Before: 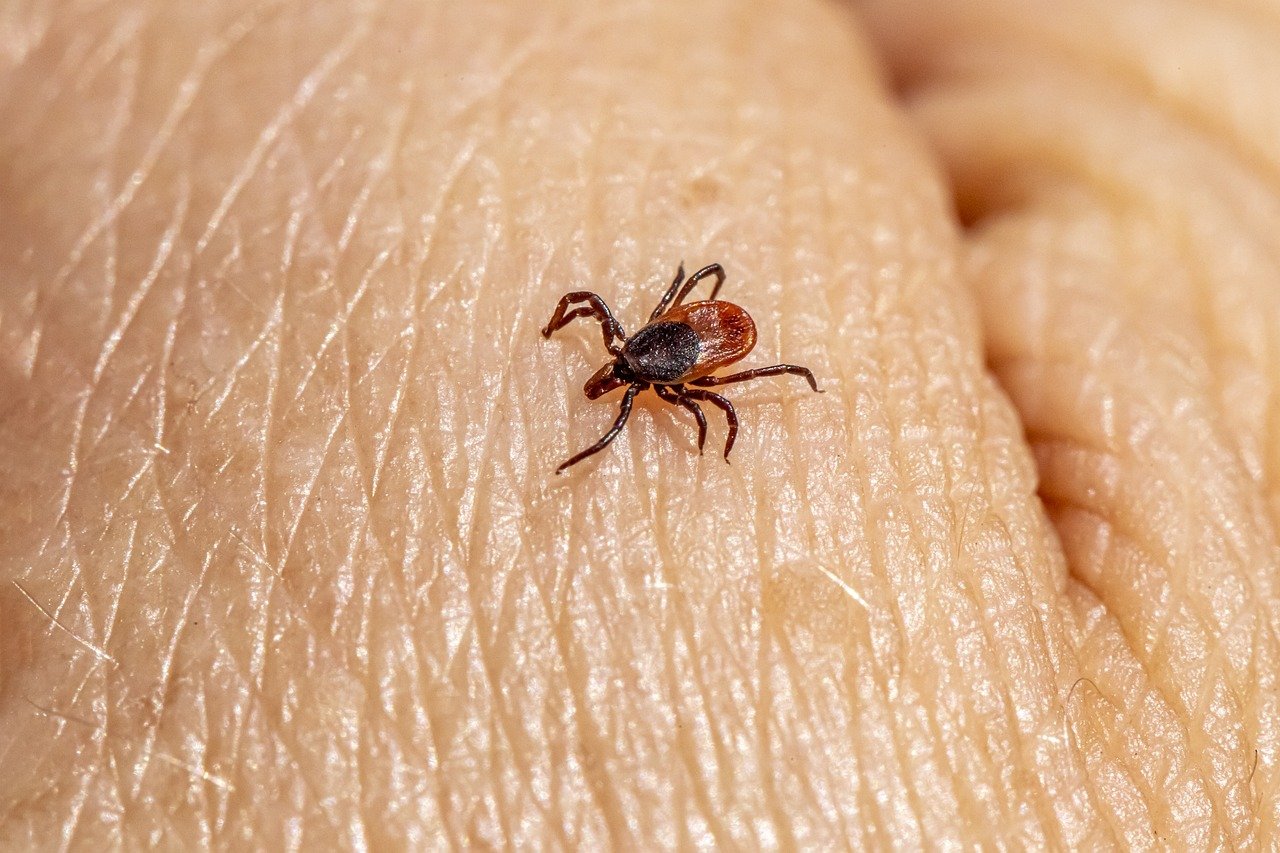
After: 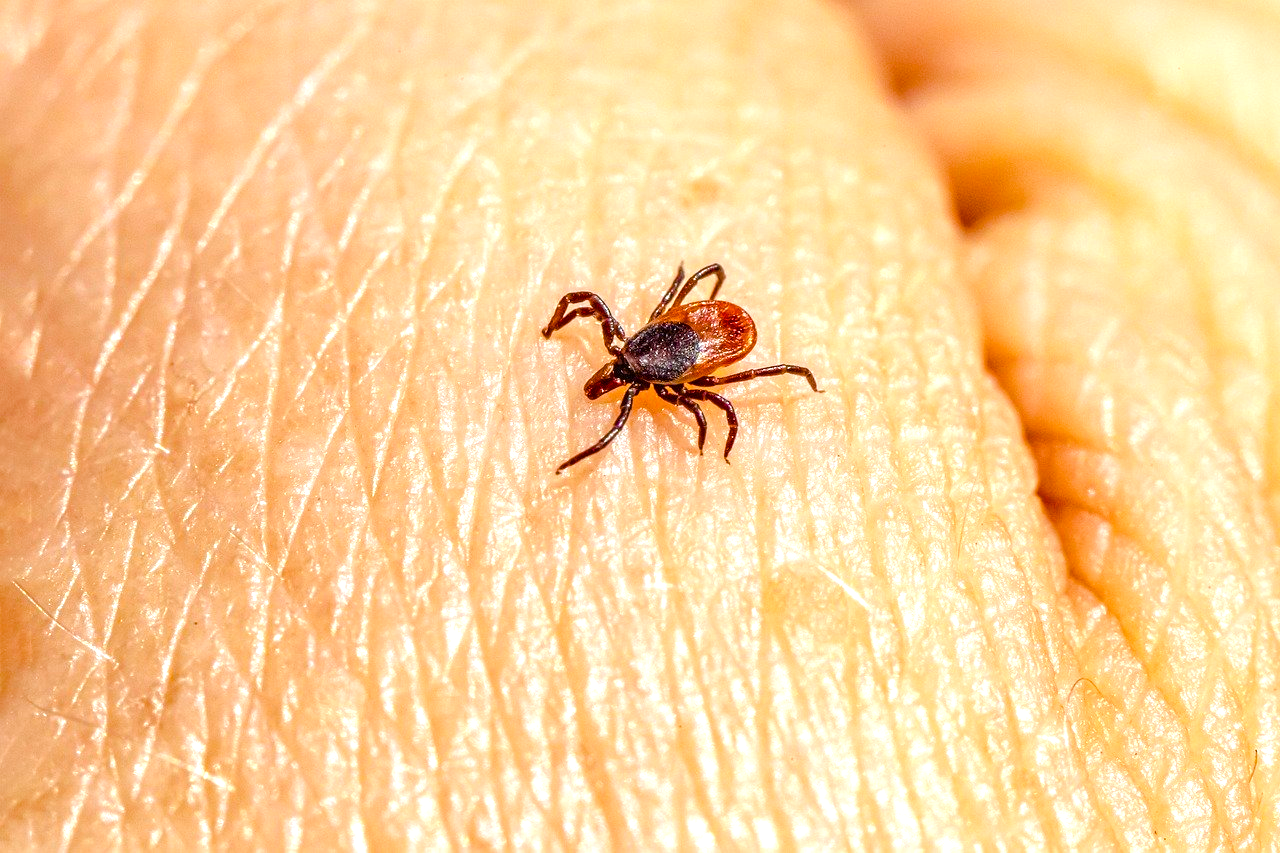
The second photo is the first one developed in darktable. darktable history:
color balance rgb: perceptual saturation grading › global saturation 20%, perceptual saturation grading › highlights 1.966%, perceptual saturation grading › shadows 49.506%, perceptual brilliance grading › mid-tones 10.958%, perceptual brilliance grading › shadows 14.72%, global vibrance 9.535%
exposure: black level correction 0, exposure 0.695 EV, compensate highlight preservation false
